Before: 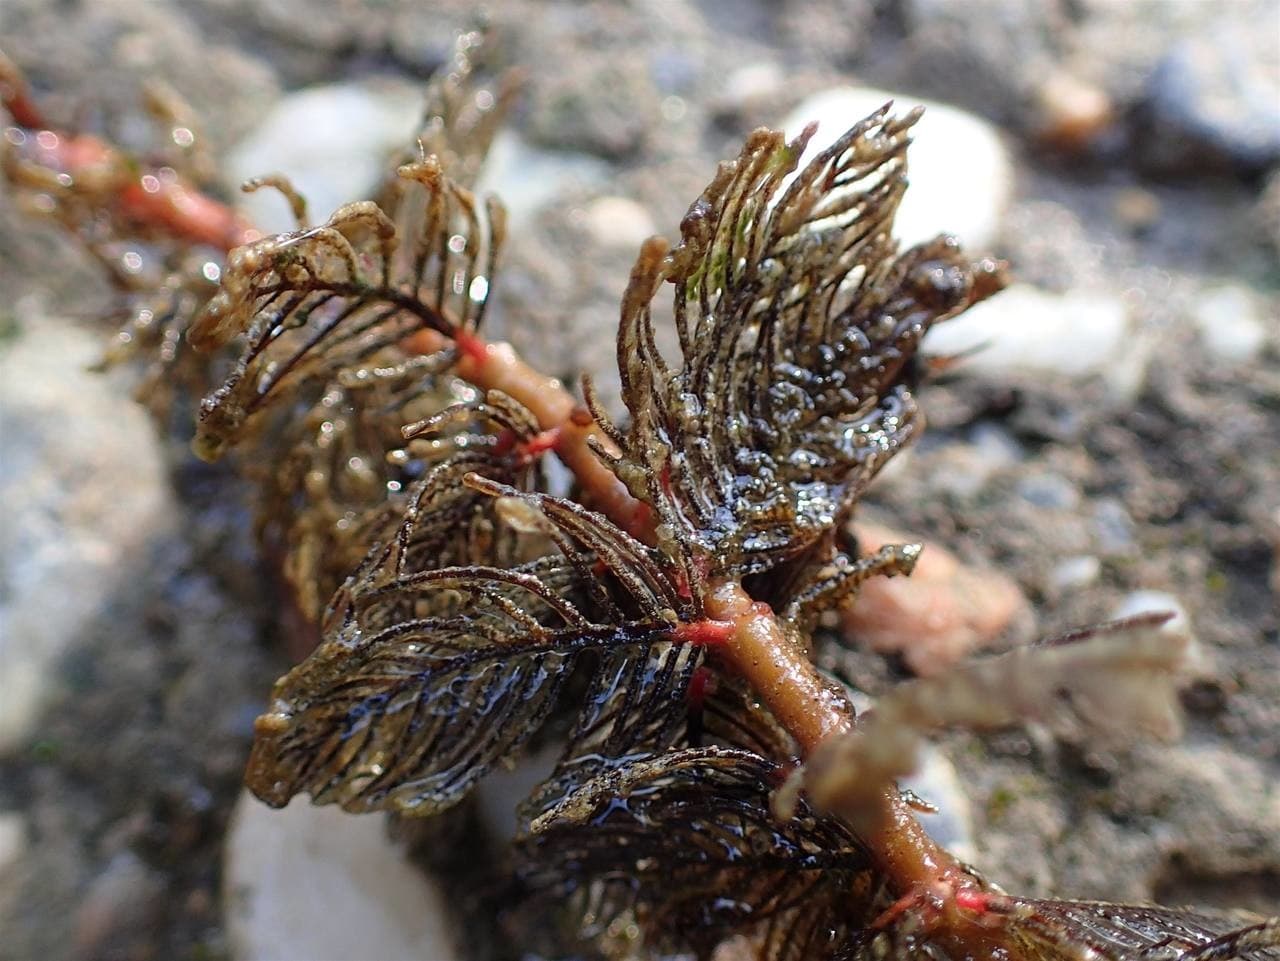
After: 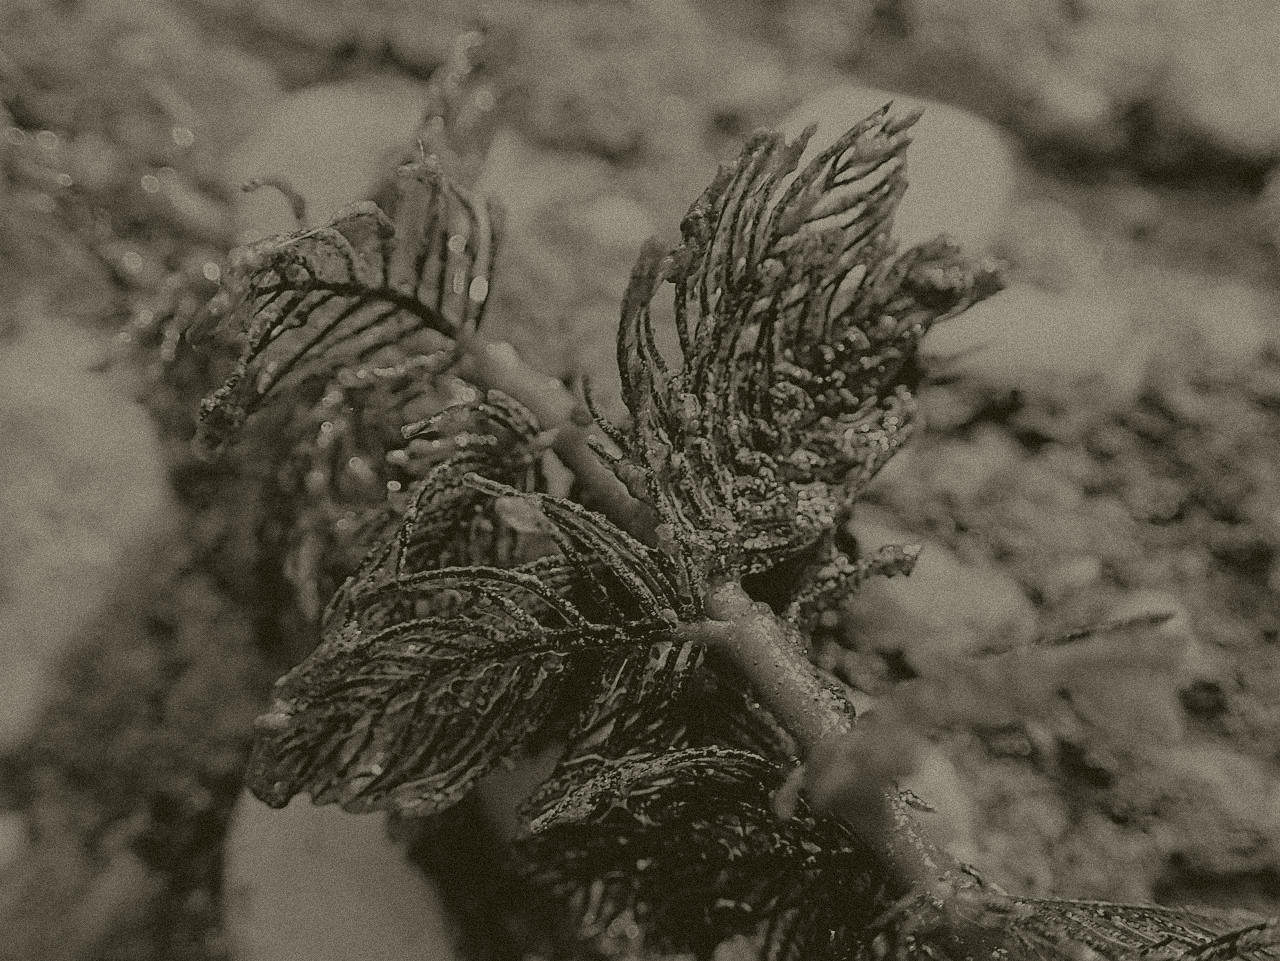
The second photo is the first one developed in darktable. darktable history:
colorize: hue 41.44°, saturation 22%, source mix 60%, lightness 10.61%
grain: coarseness 9.38 ISO, strength 34.99%, mid-tones bias 0%
filmic rgb: black relative exposure -6.98 EV, white relative exposure 5.63 EV, hardness 2.86
haze removal: compatibility mode true, adaptive false
color calibration: x 0.37, y 0.382, temperature 4313.32 K
sharpen: on, module defaults
